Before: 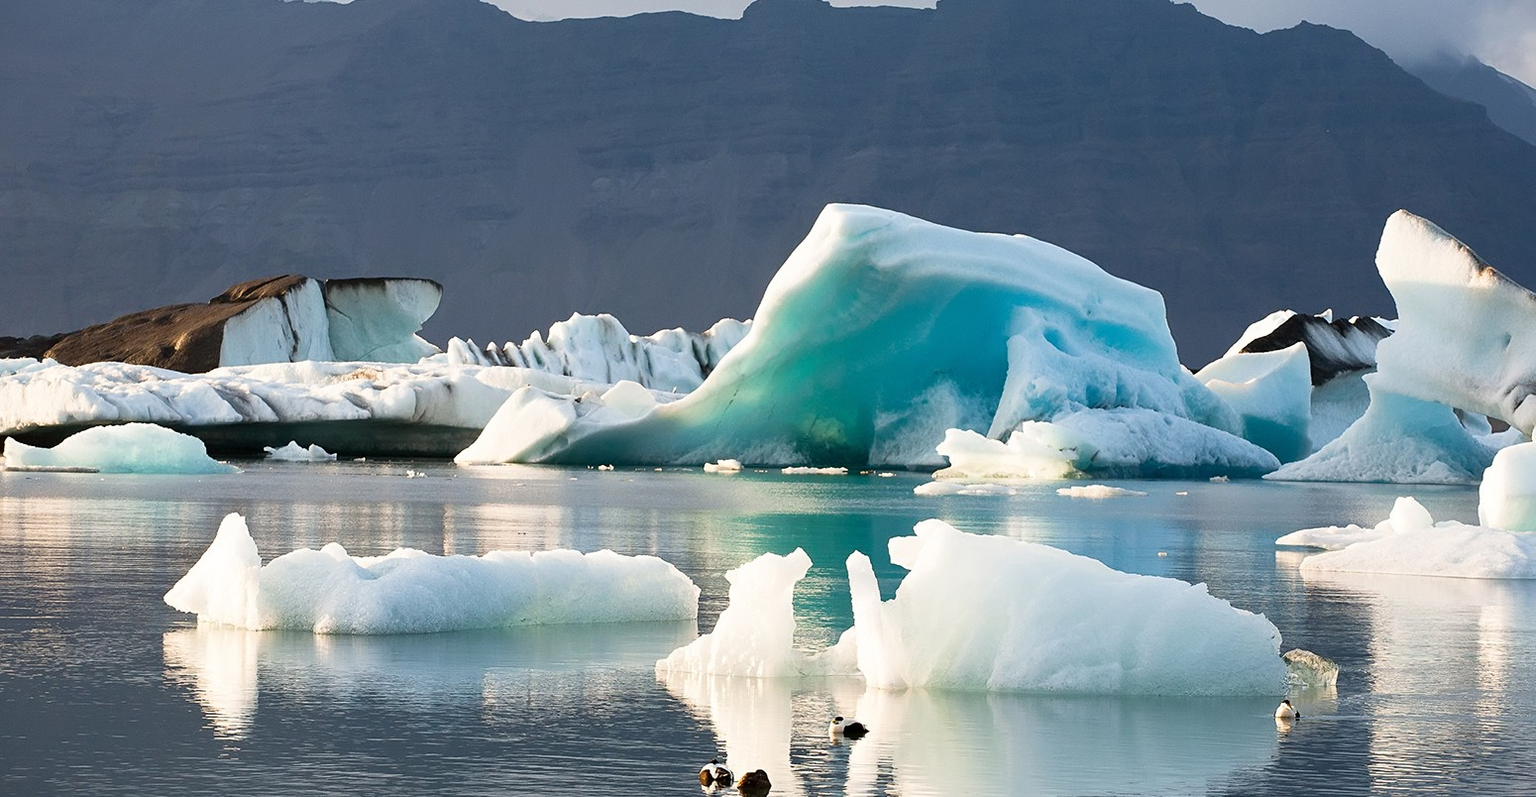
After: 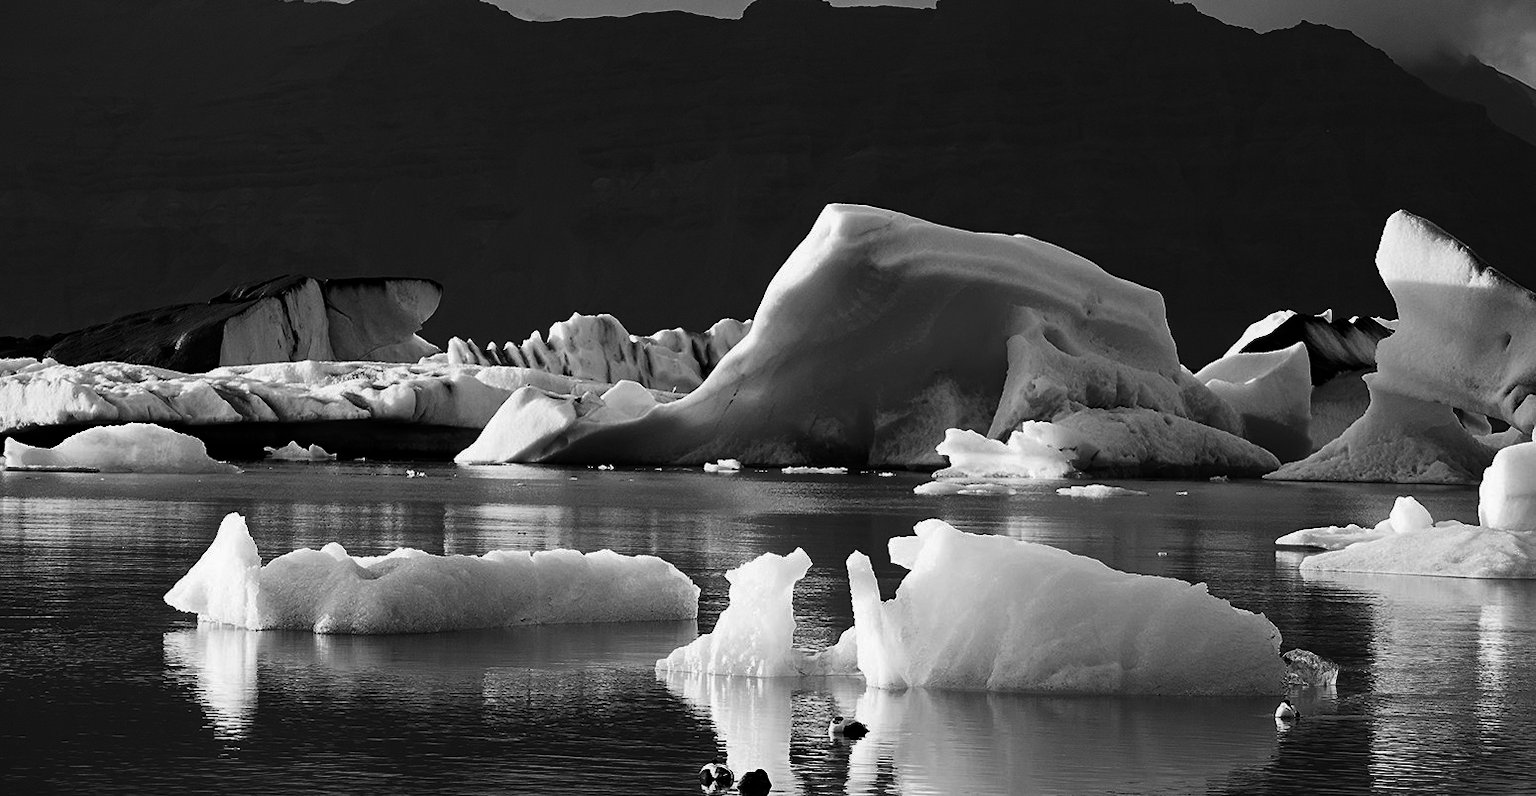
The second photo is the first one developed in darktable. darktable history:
contrast brightness saturation: contrast -0.03, brightness -0.59, saturation -1
white balance: red 0.986, blue 1.01
haze removal: strength 0.29, distance 0.25, compatibility mode true, adaptive false
